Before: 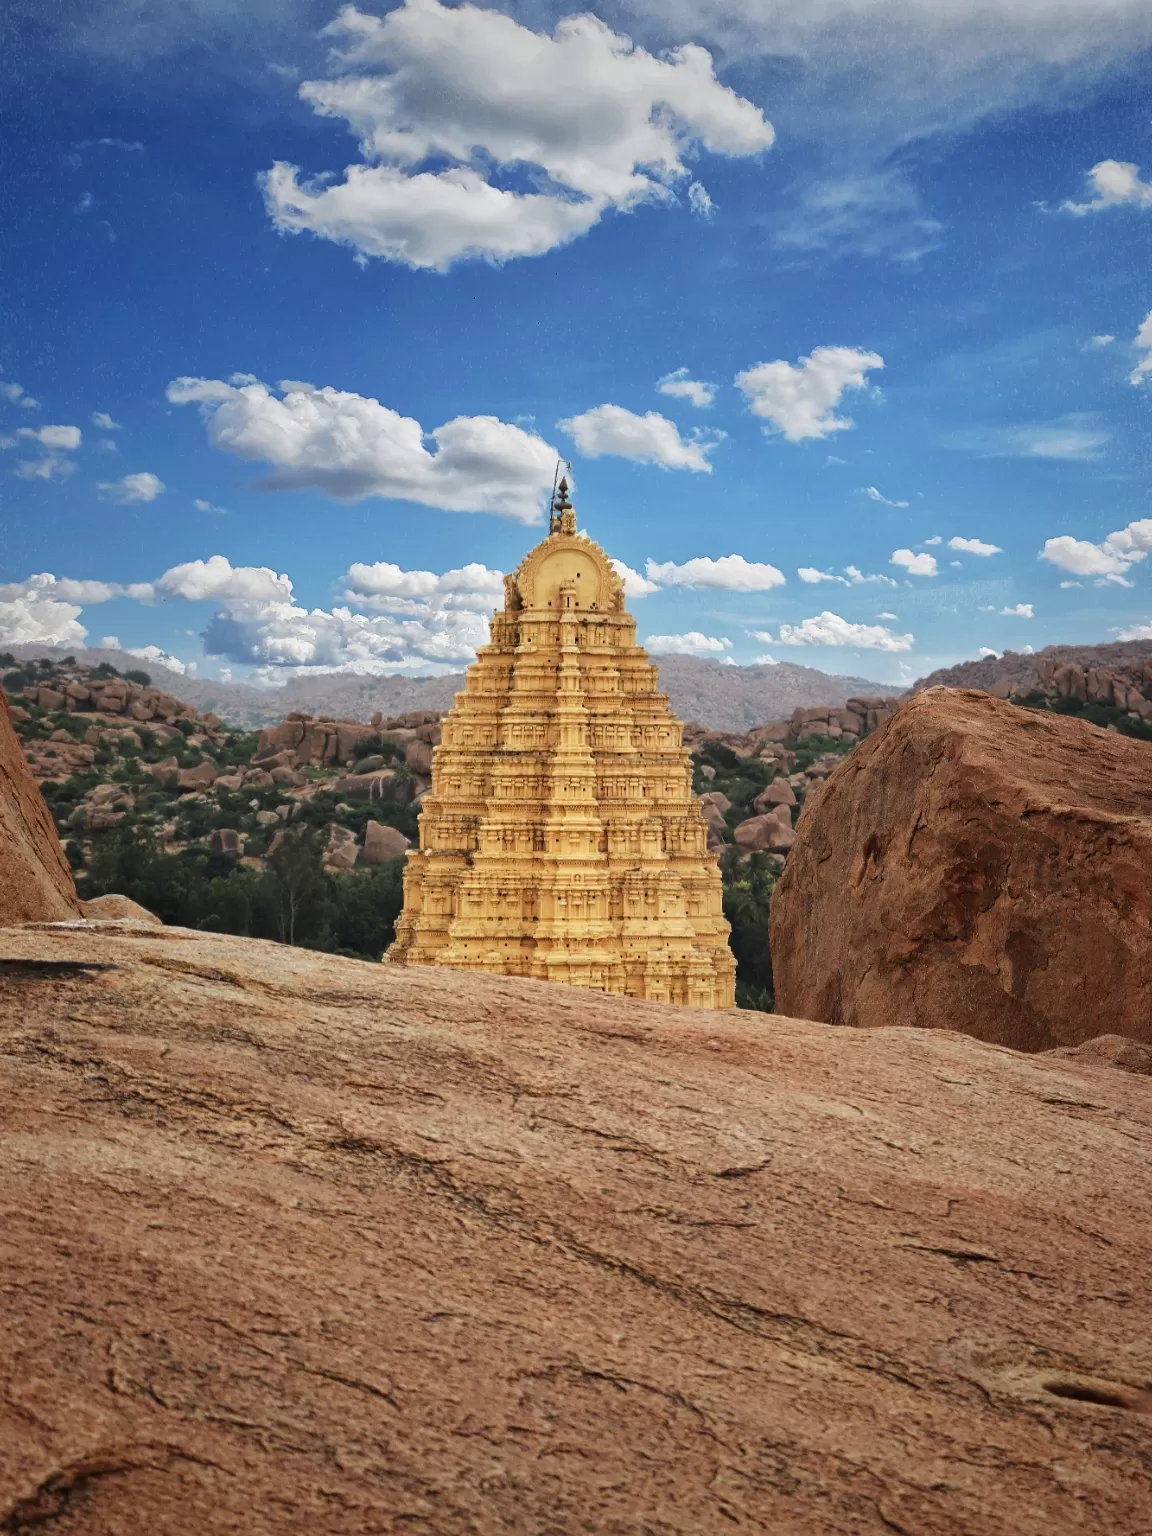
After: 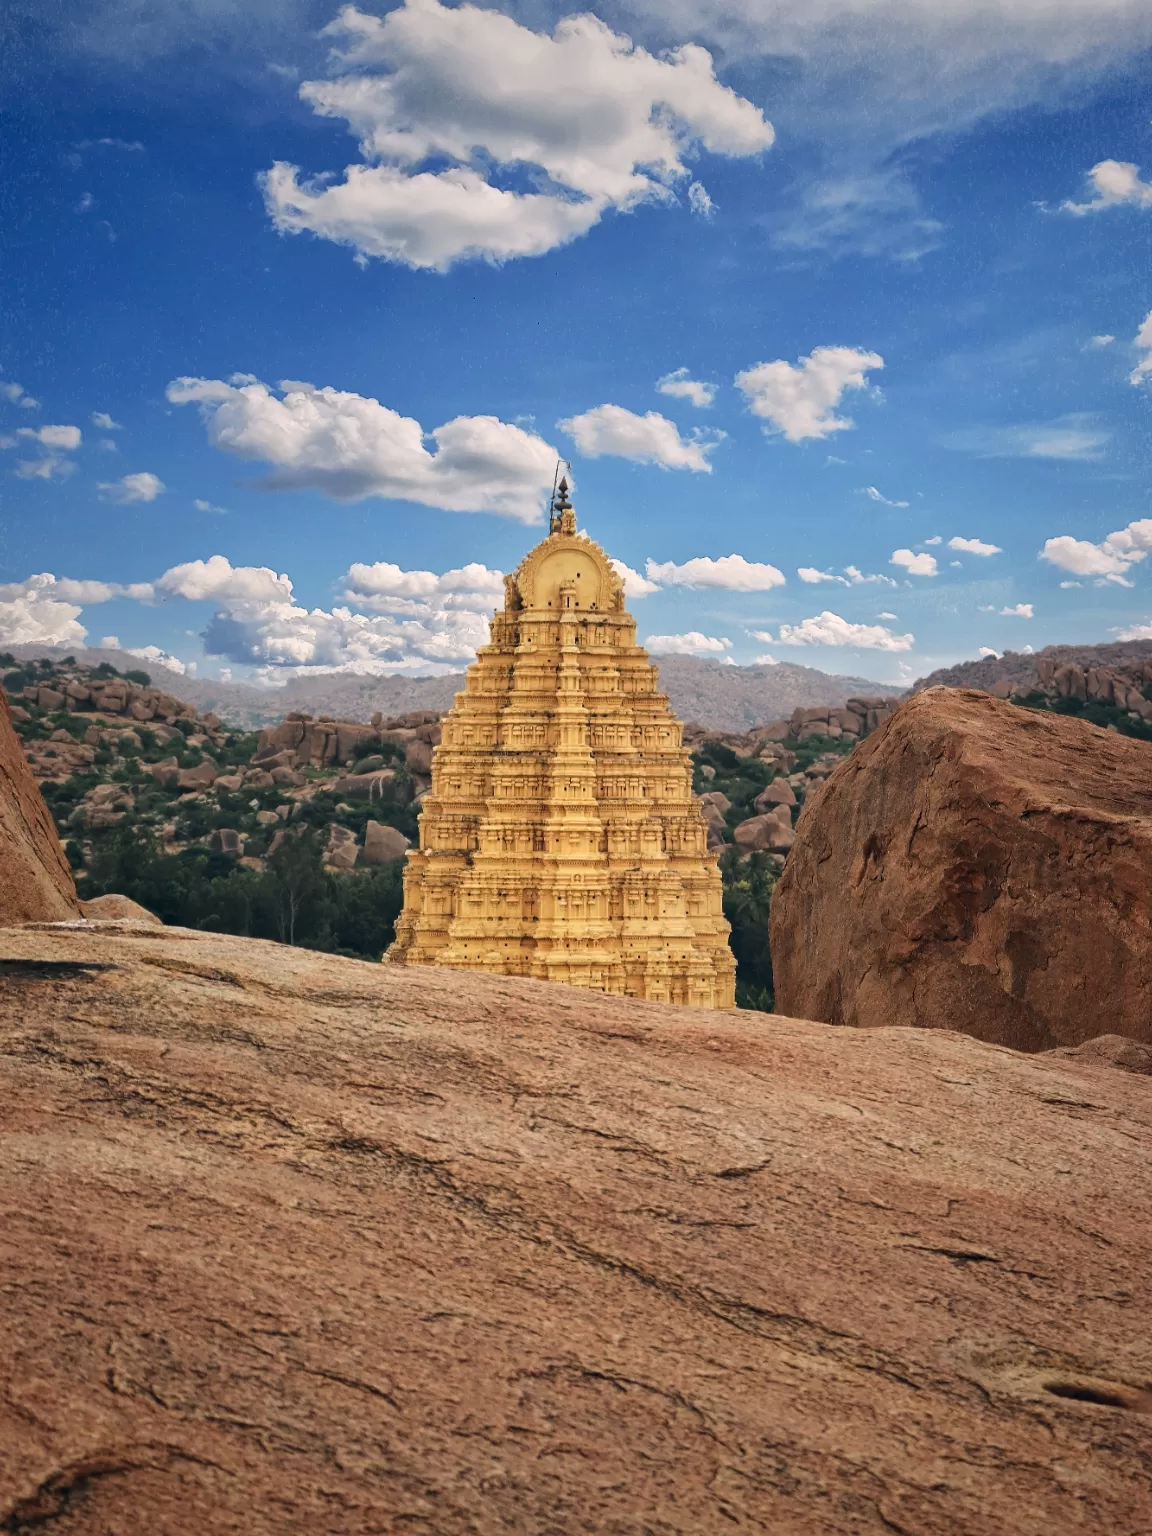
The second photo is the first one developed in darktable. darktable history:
color correction: highlights a* 5.4, highlights b* 5.31, shadows a* -4.48, shadows b* -5.22
